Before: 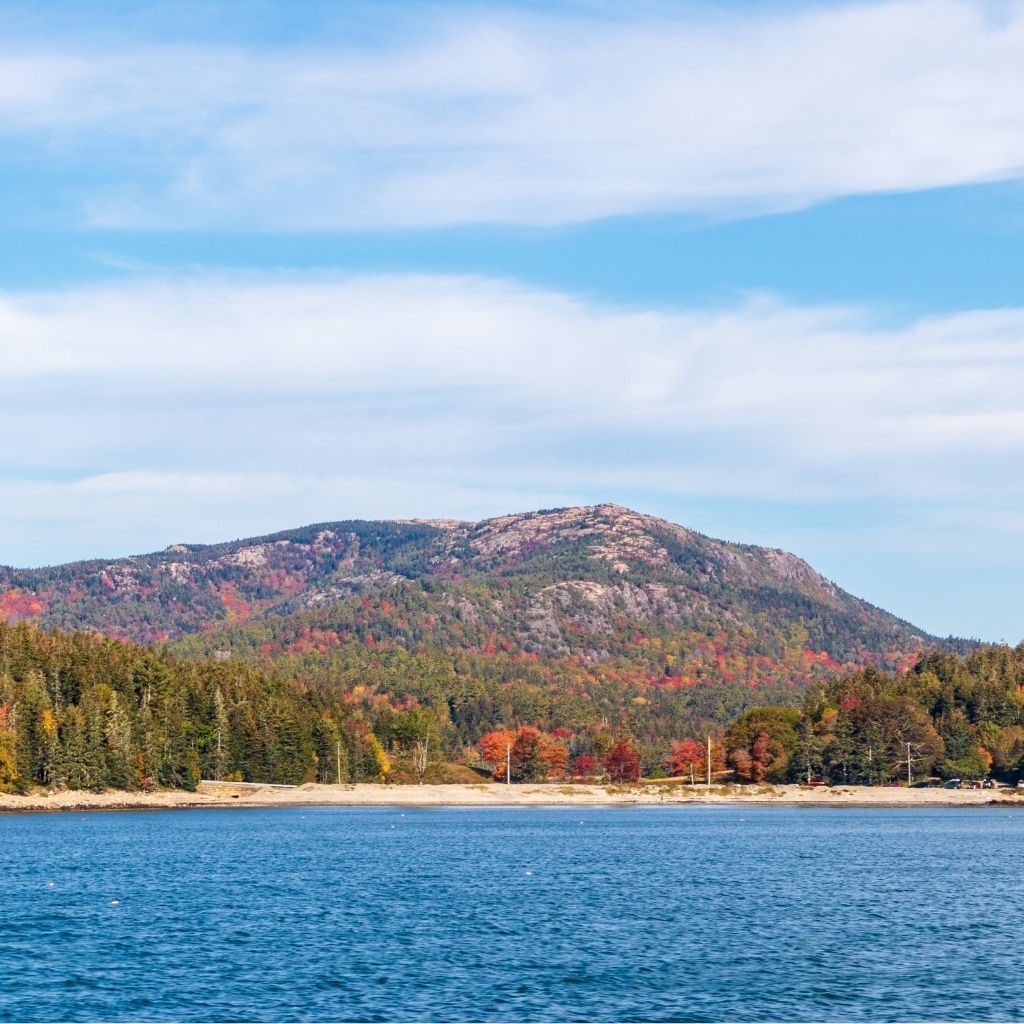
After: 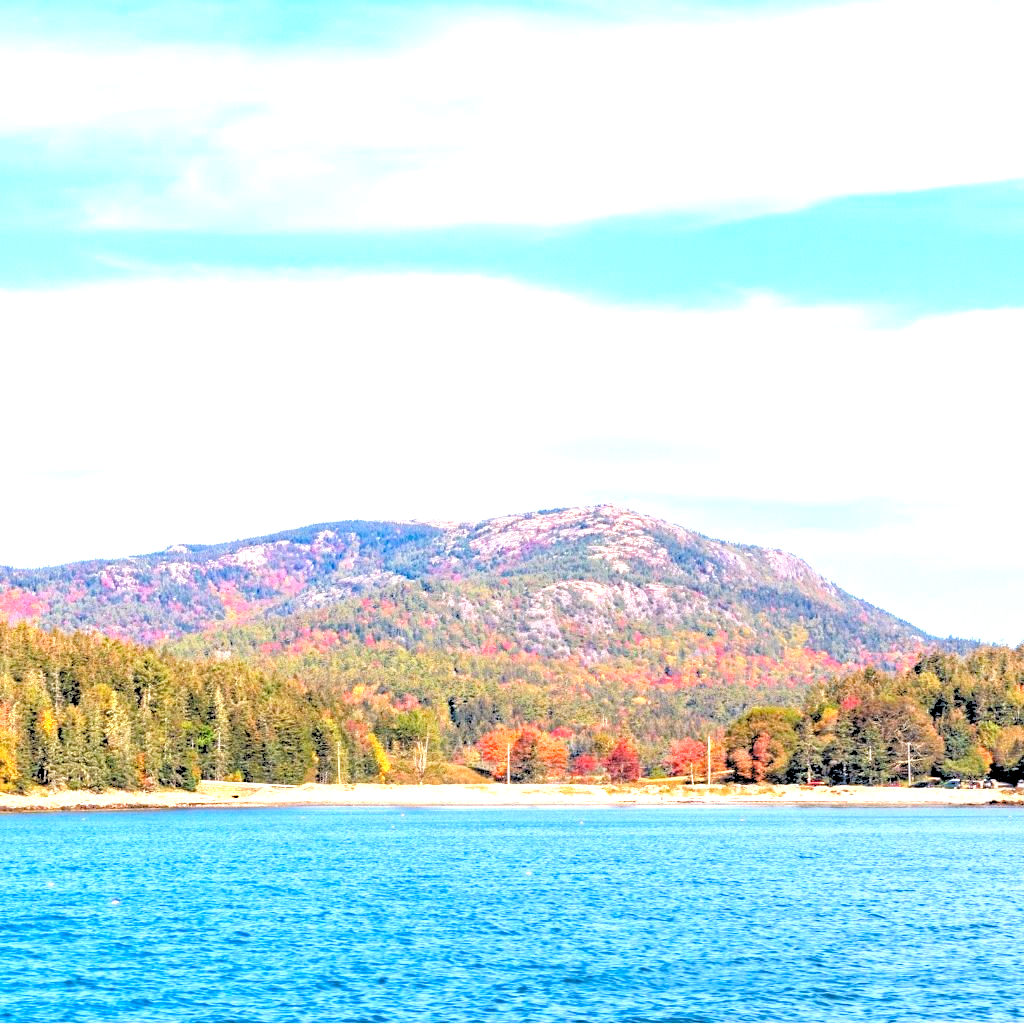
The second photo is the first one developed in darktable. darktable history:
rgb levels: levels [[0.027, 0.429, 0.996], [0, 0.5, 1], [0, 0.5, 1]]
haze removal: compatibility mode true, adaptive false
exposure: black level correction 0, exposure 1.3 EV, compensate exposure bias true, compensate highlight preservation false
white balance: red 1.004, blue 1.024
